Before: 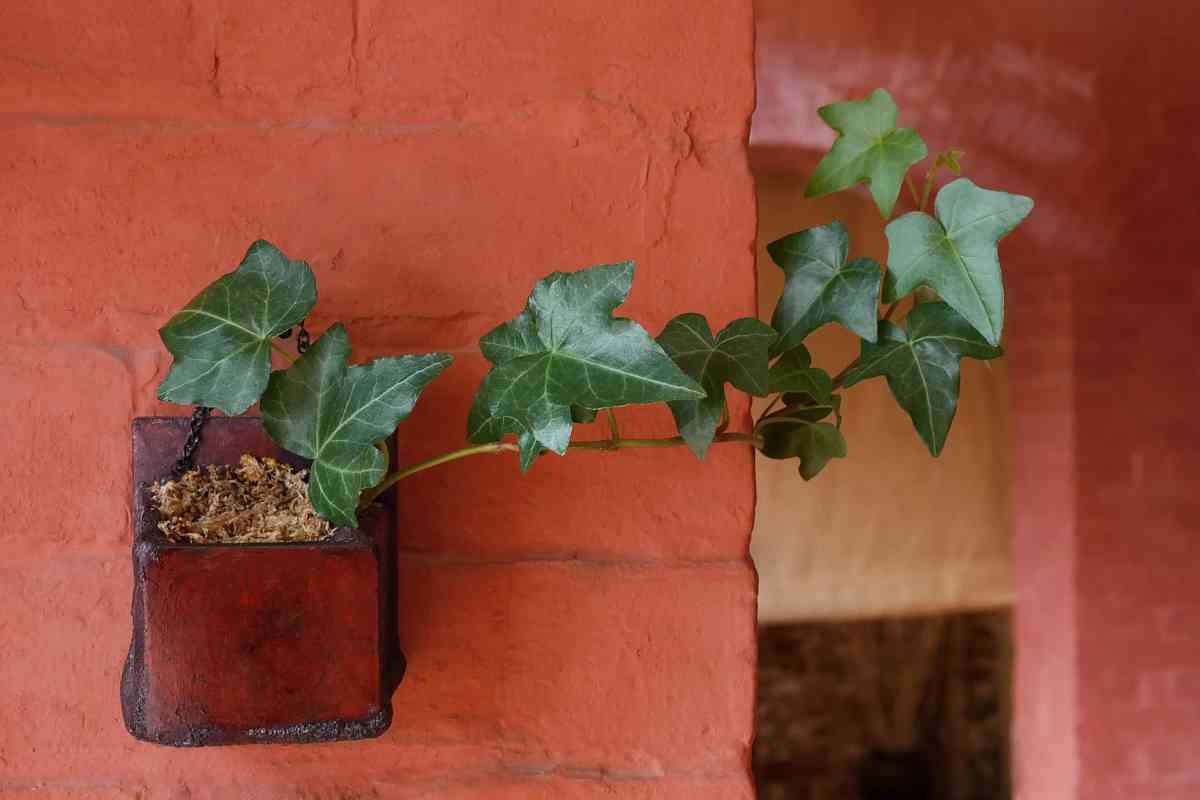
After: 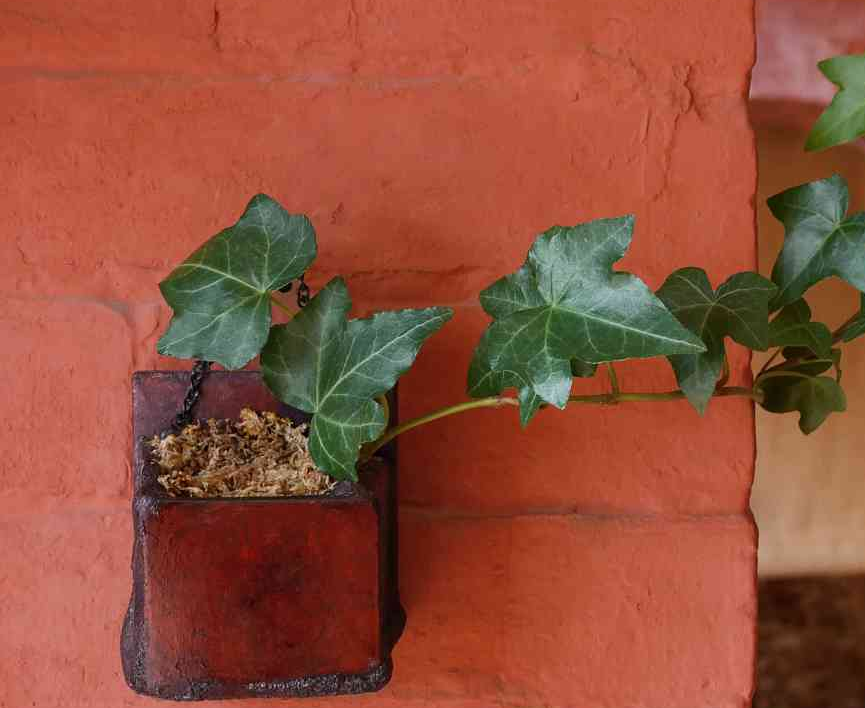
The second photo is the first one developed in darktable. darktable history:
color correction: highlights b* 0.066
crop: top 5.8%, right 27.833%, bottom 5.624%
